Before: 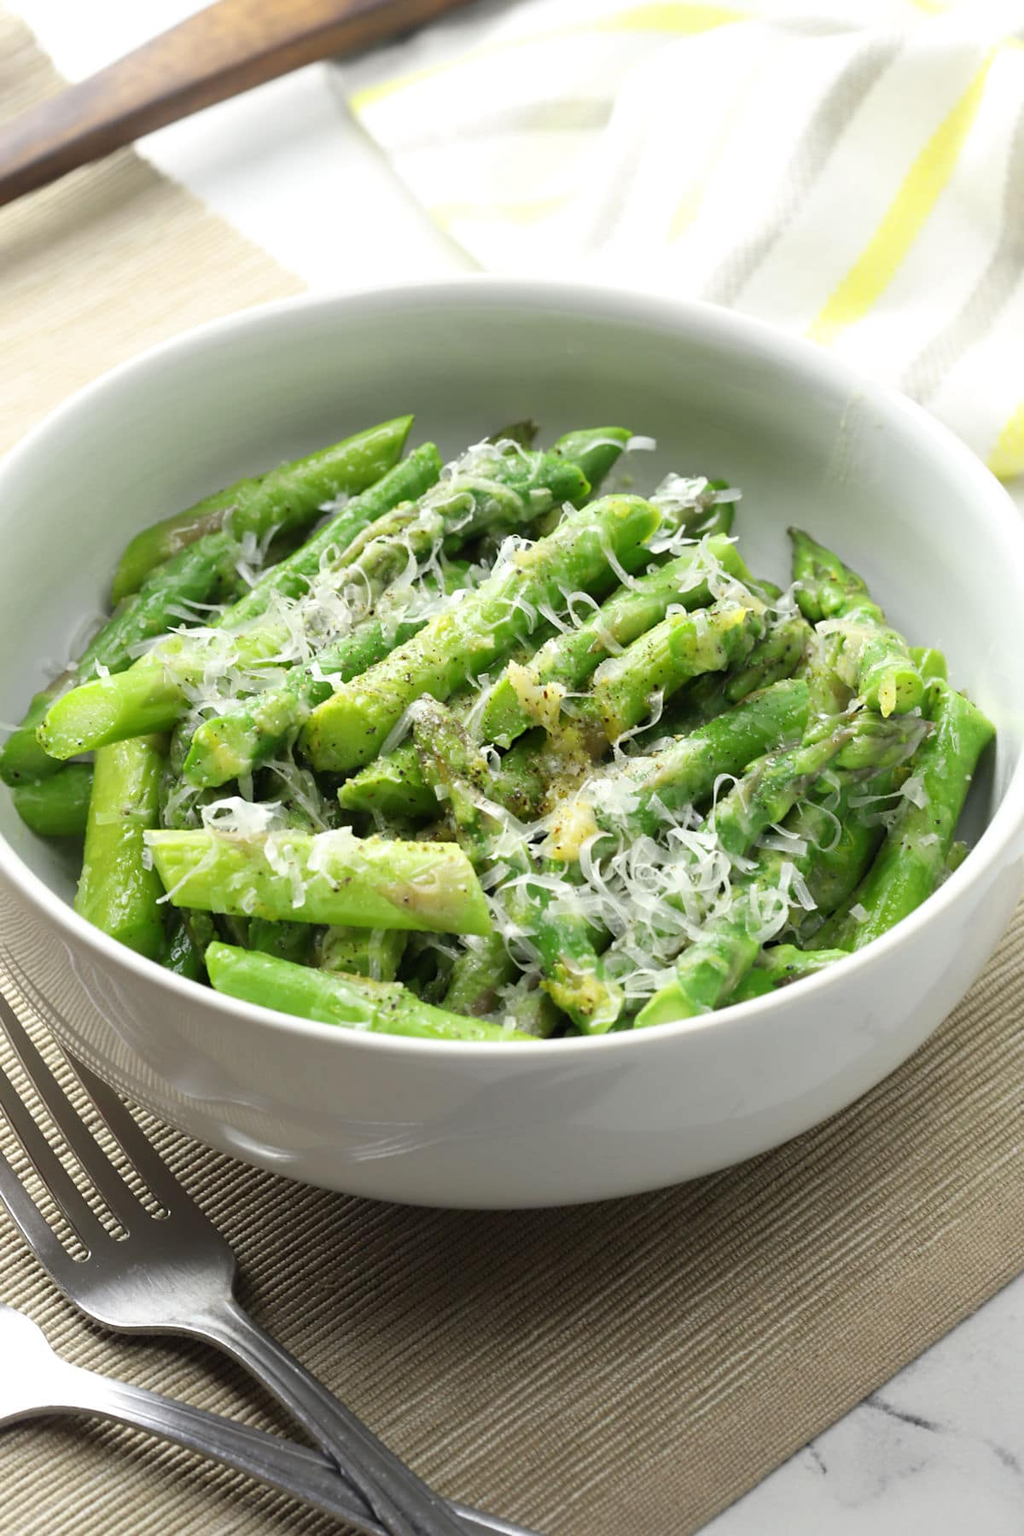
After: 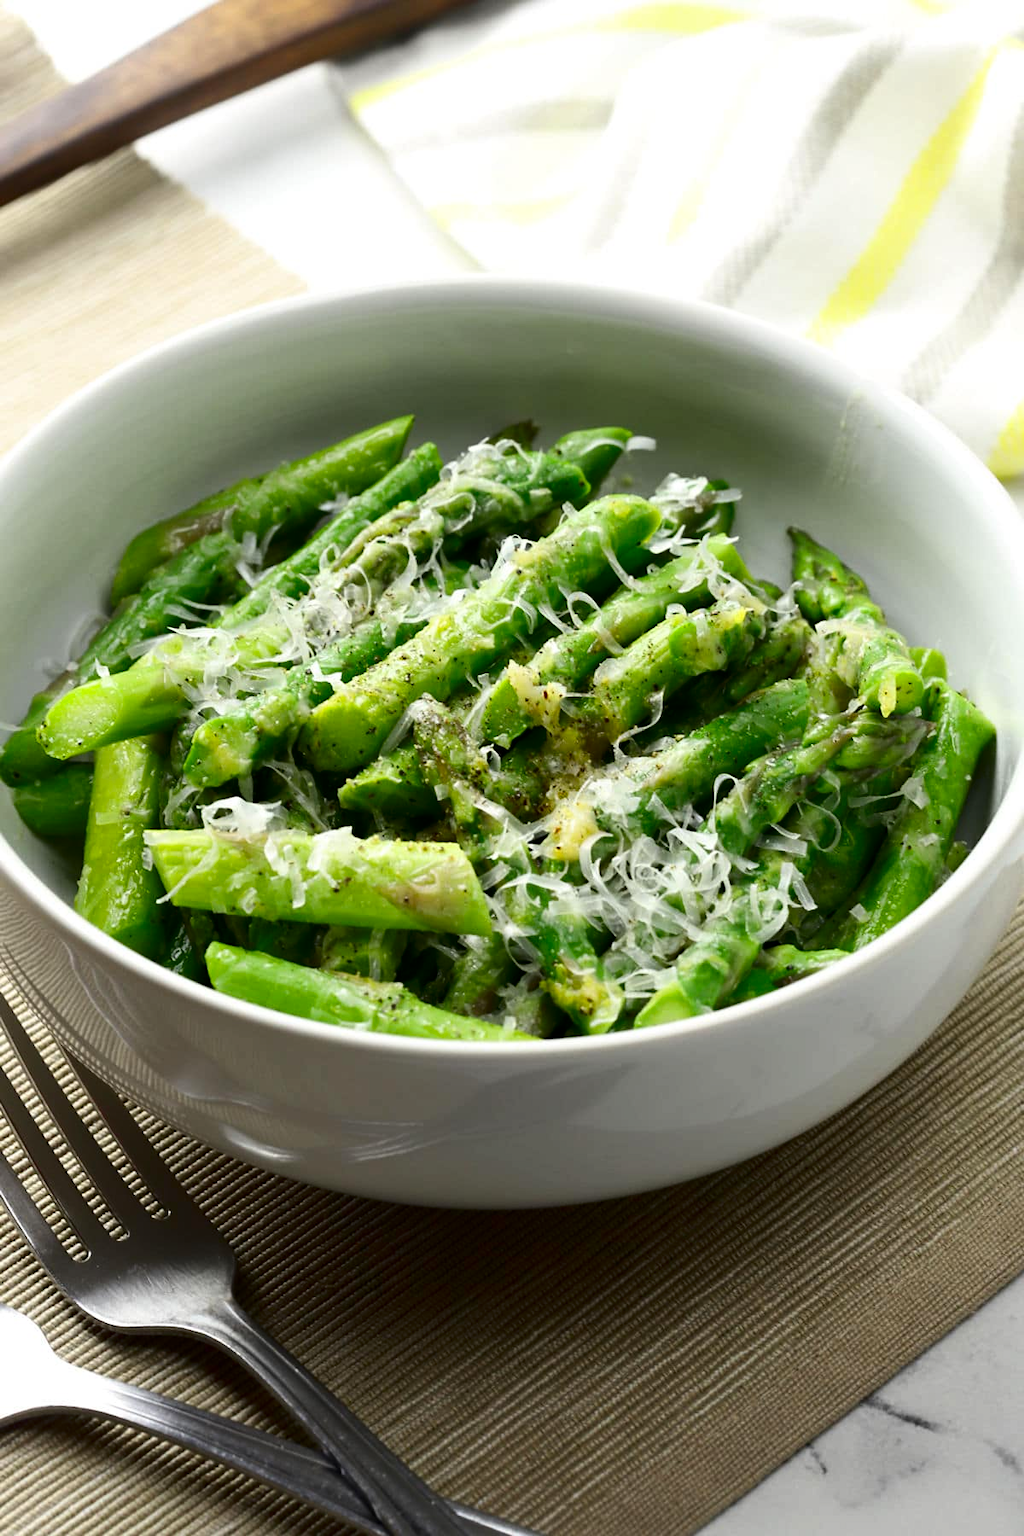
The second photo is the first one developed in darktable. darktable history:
contrast brightness saturation: contrast 0.13, brightness -0.239, saturation 0.145
